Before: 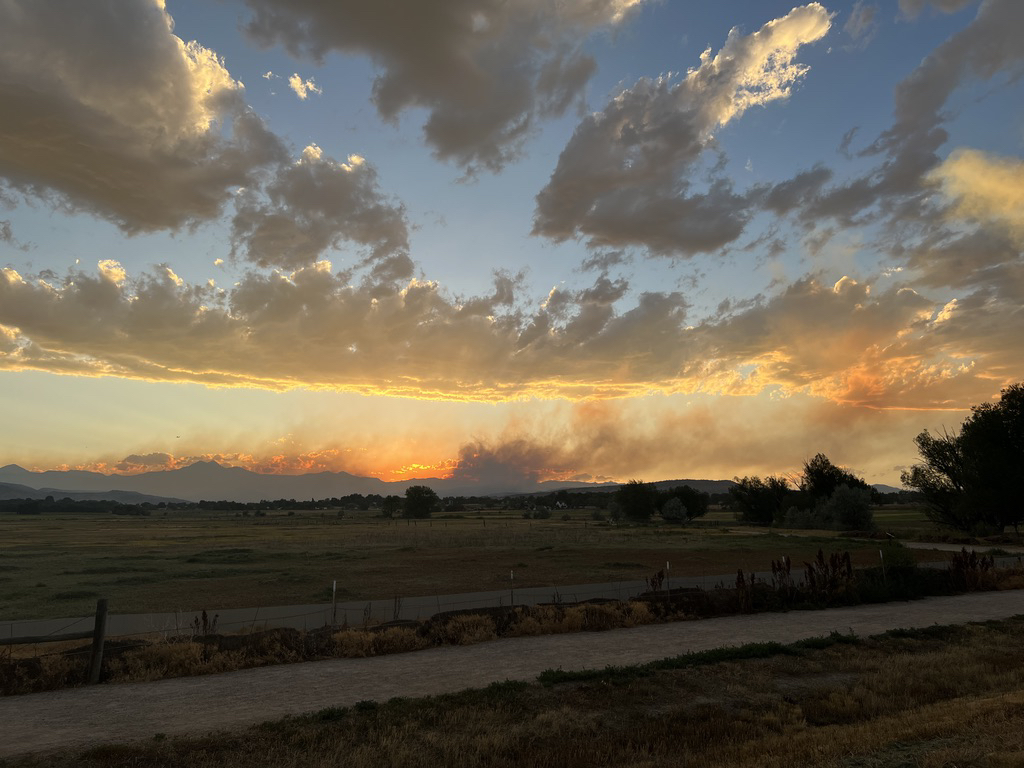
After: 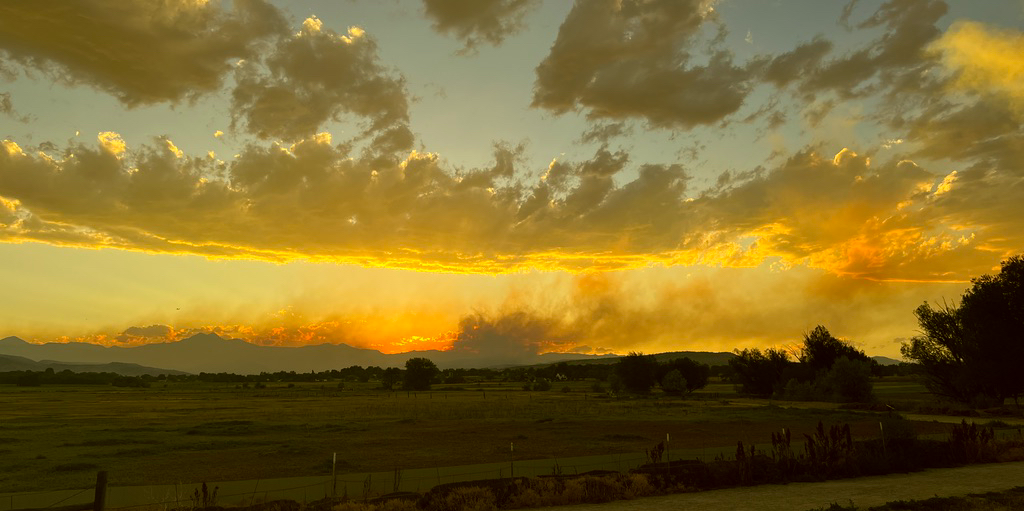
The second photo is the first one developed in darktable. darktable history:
crop: top 16.727%, bottom 16.727%
color correction: highlights a* 0.162, highlights b* 29.53, shadows a* -0.162, shadows b* 21.09
